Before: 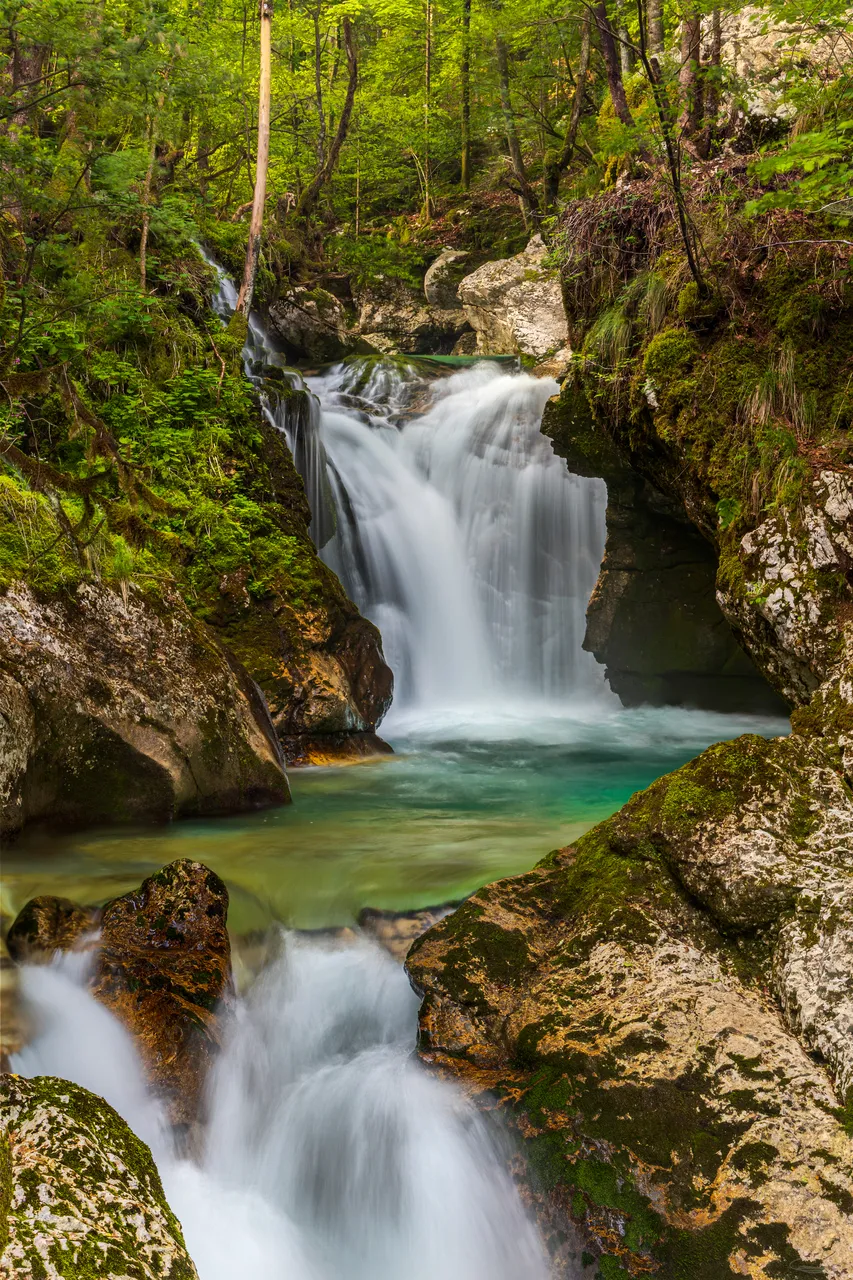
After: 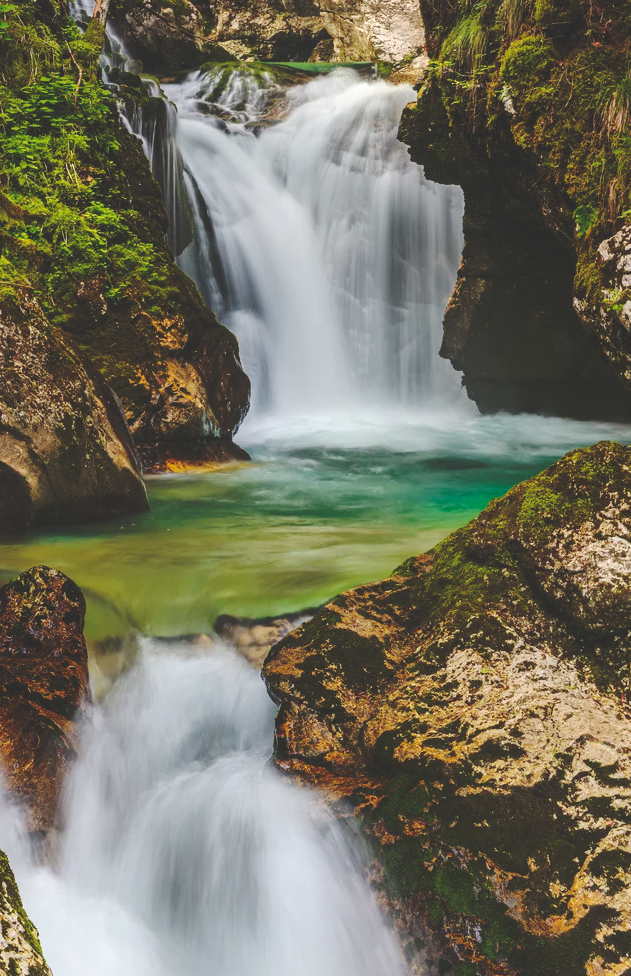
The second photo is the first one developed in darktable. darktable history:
crop: left 16.856%, top 22.918%, right 9.135%
base curve: curves: ch0 [(0, 0.024) (0.055, 0.065) (0.121, 0.166) (0.236, 0.319) (0.693, 0.726) (1, 1)], preserve colors none
